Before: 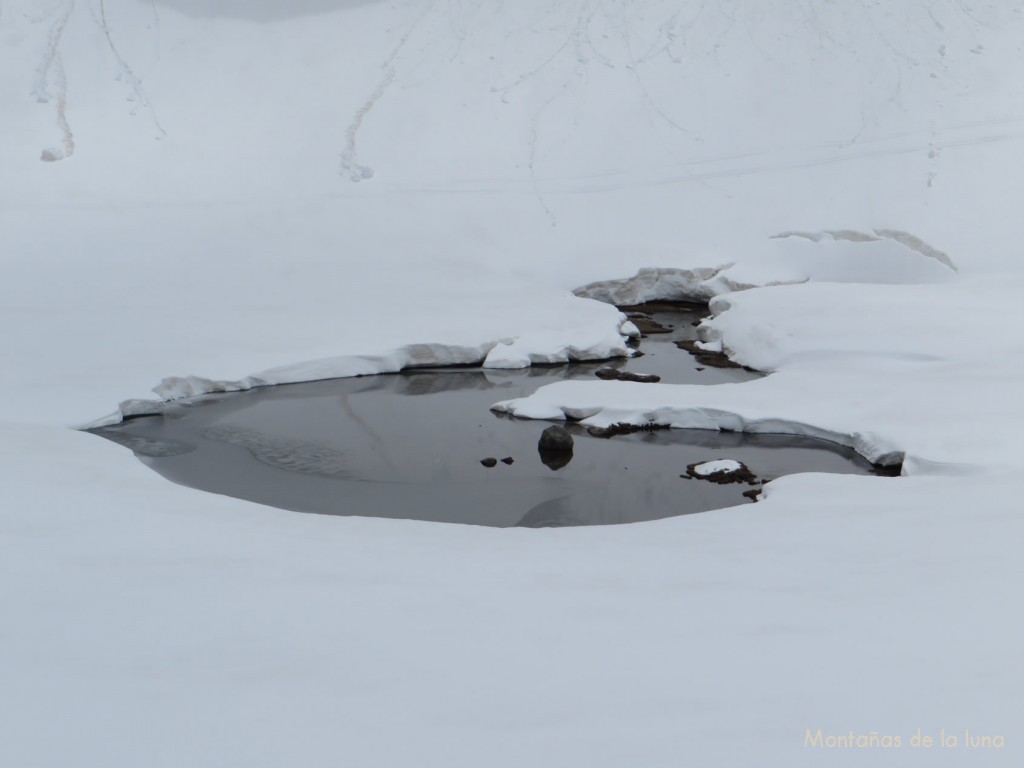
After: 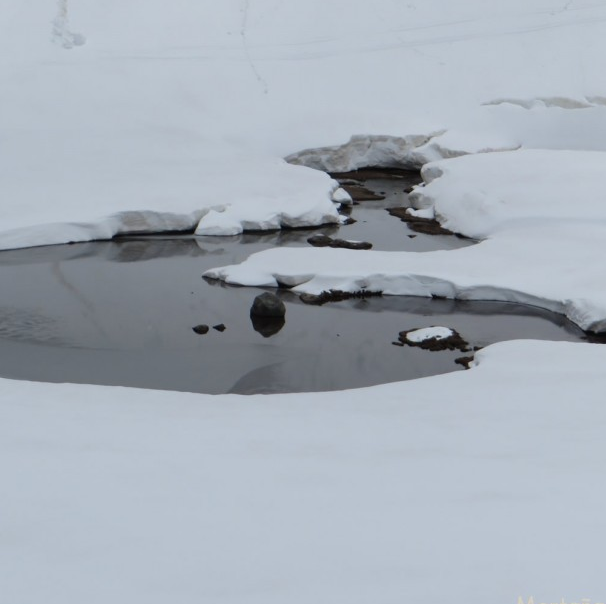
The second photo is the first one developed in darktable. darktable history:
crop and rotate: left 28.149%, top 17.444%, right 12.657%, bottom 3.804%
